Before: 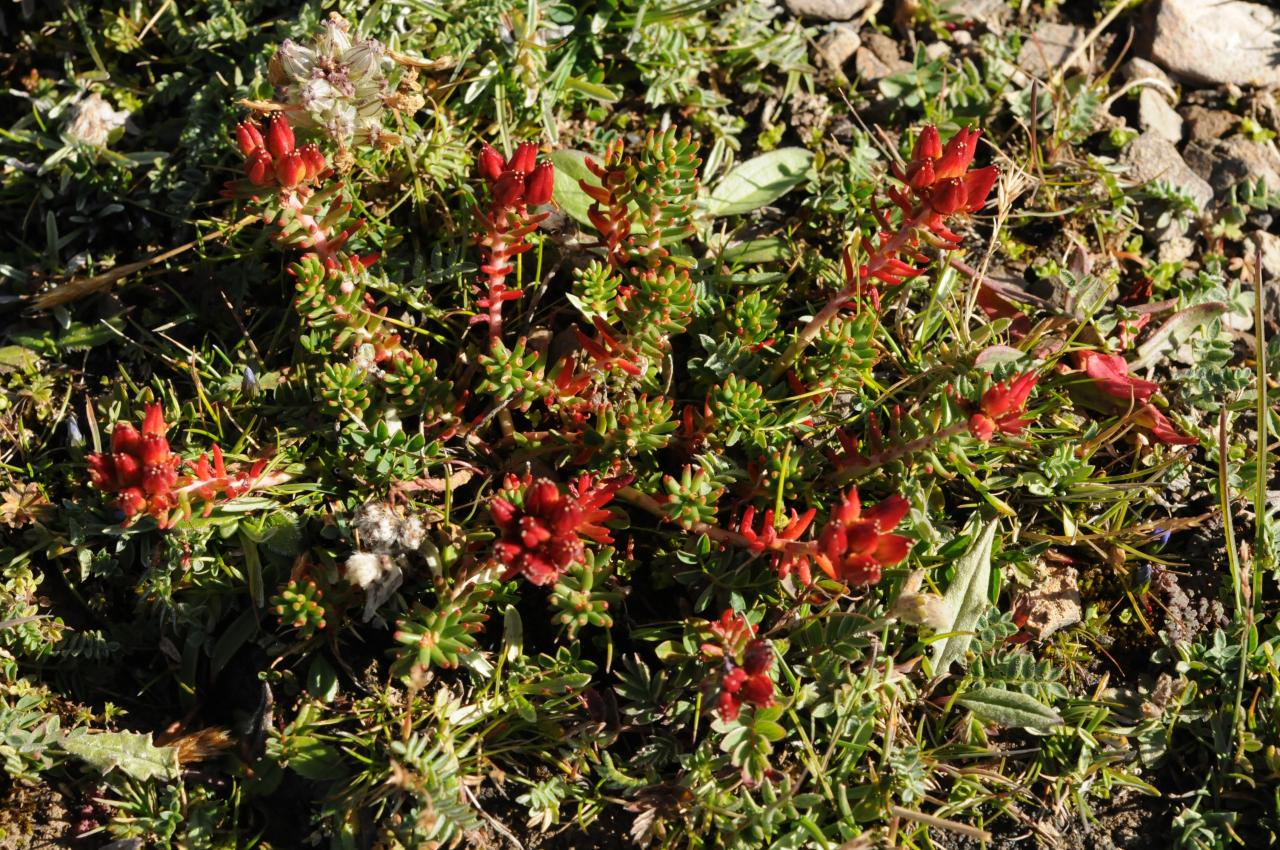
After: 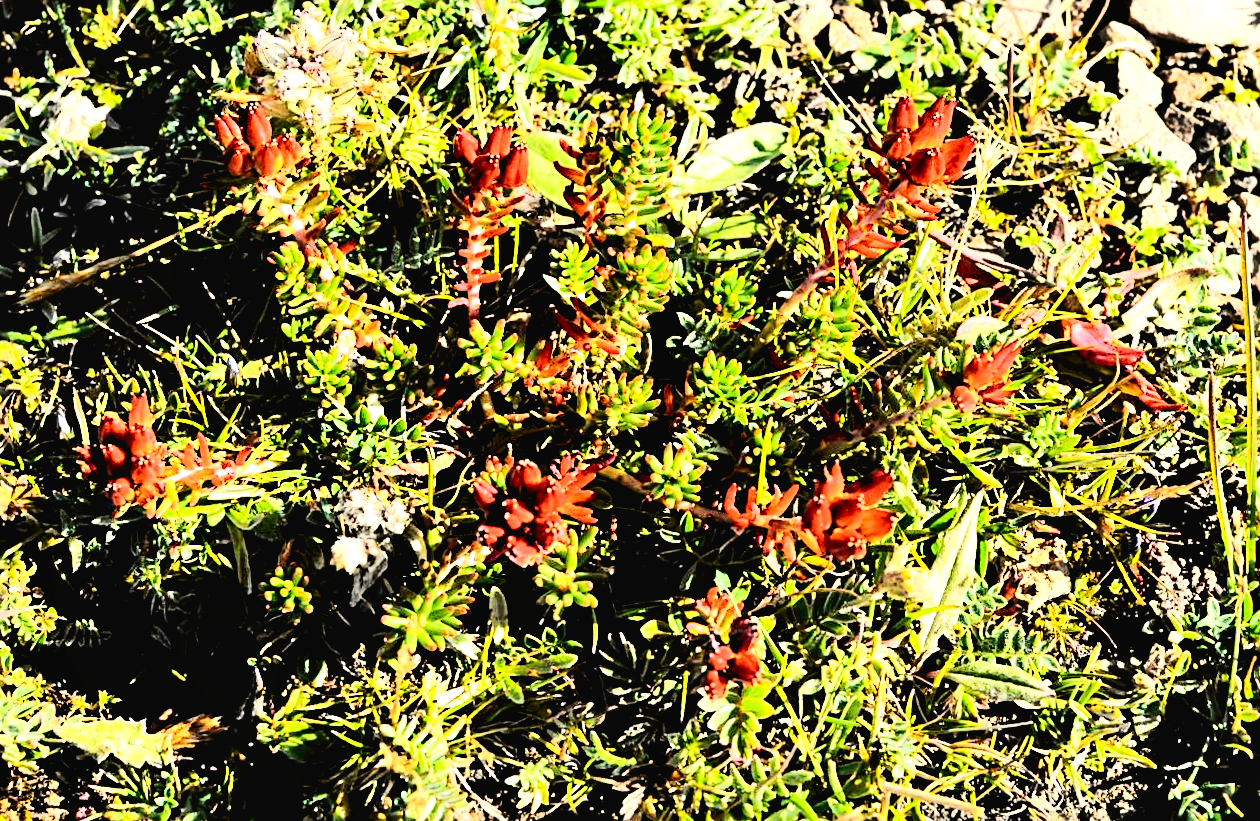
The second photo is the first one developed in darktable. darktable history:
shadows and highlights: soften with gaussian
contrast brightness saturation: contrast 0.22
tone curve: curves: ch0 [(0, 0.023) (0.103, 0.087) (0.277, 0.28) (0.46, 0.554) (0.569, 0.68) (0.735, 0.843) (0.994, 0.984)]; ch1 [(0, 0) (0.324, 0.285) (0.456, 0.438) (0.488, 0.497) (0.512, 0.503) (0.535, 0.535) (0.599, 0.606) (0.715, 0.738) (1, 1)]; ch2 [(0, 0) (0.369, 0.388) (0.449, 0.431) (0.478, 0.471) (0.502, 0.503) (0.55, 0.553) (0.603, 0.602) (0.656, 0.713) (1, 1)], color space Lab, independent channels, preserve colors none
rotate and perspective: rotation -1.32°, lens shift (horizontal) -0.031, crop left 0.015, crop right 0.985, crop top 0.047, crop bottom 0.982
sharpen: radius 2.817, amount 0.715
exposure: black level correction 0.001, exposure 1.116 EV, compensate highlight preservation false
rgb levels: levels [[0.029, 0.461, 0.922], [0, 0.5, 1], [0, 0.5, 1]]
